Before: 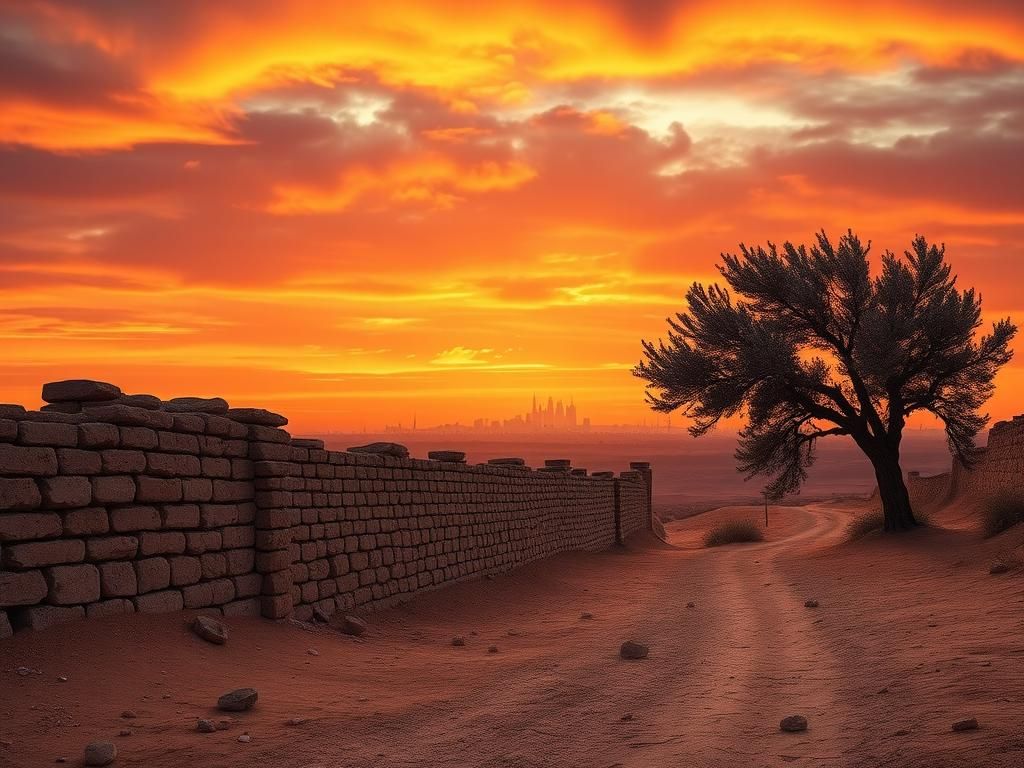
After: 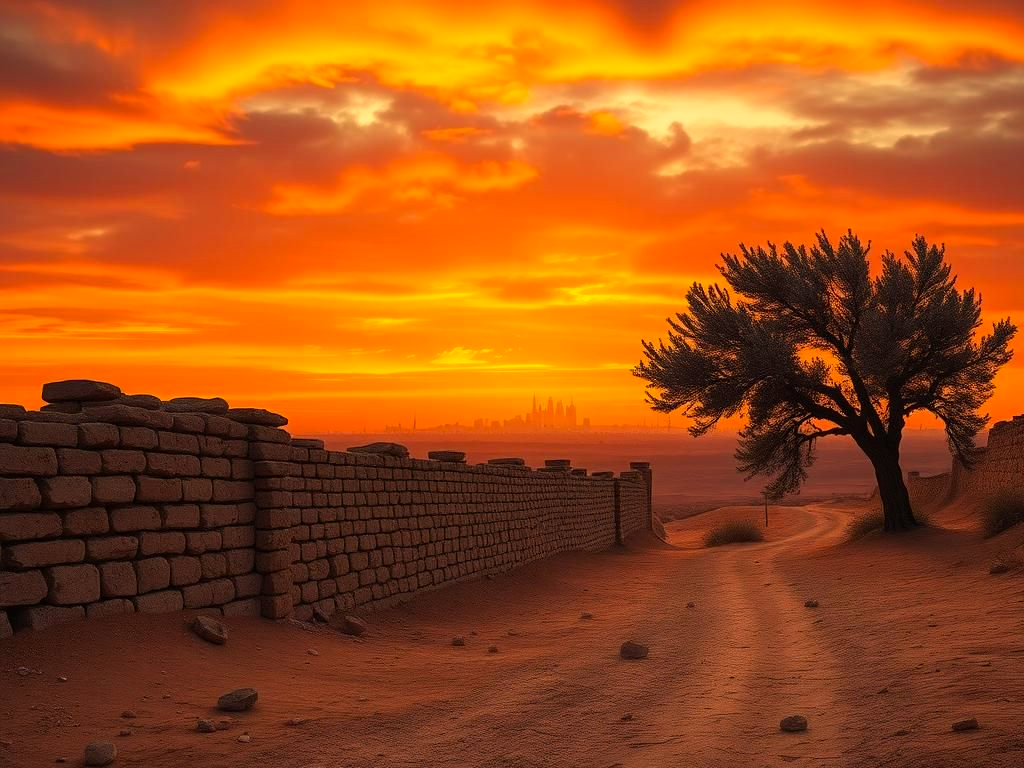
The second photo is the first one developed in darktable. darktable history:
color correction: highlights a* 15.01, highlights b* 32.32
